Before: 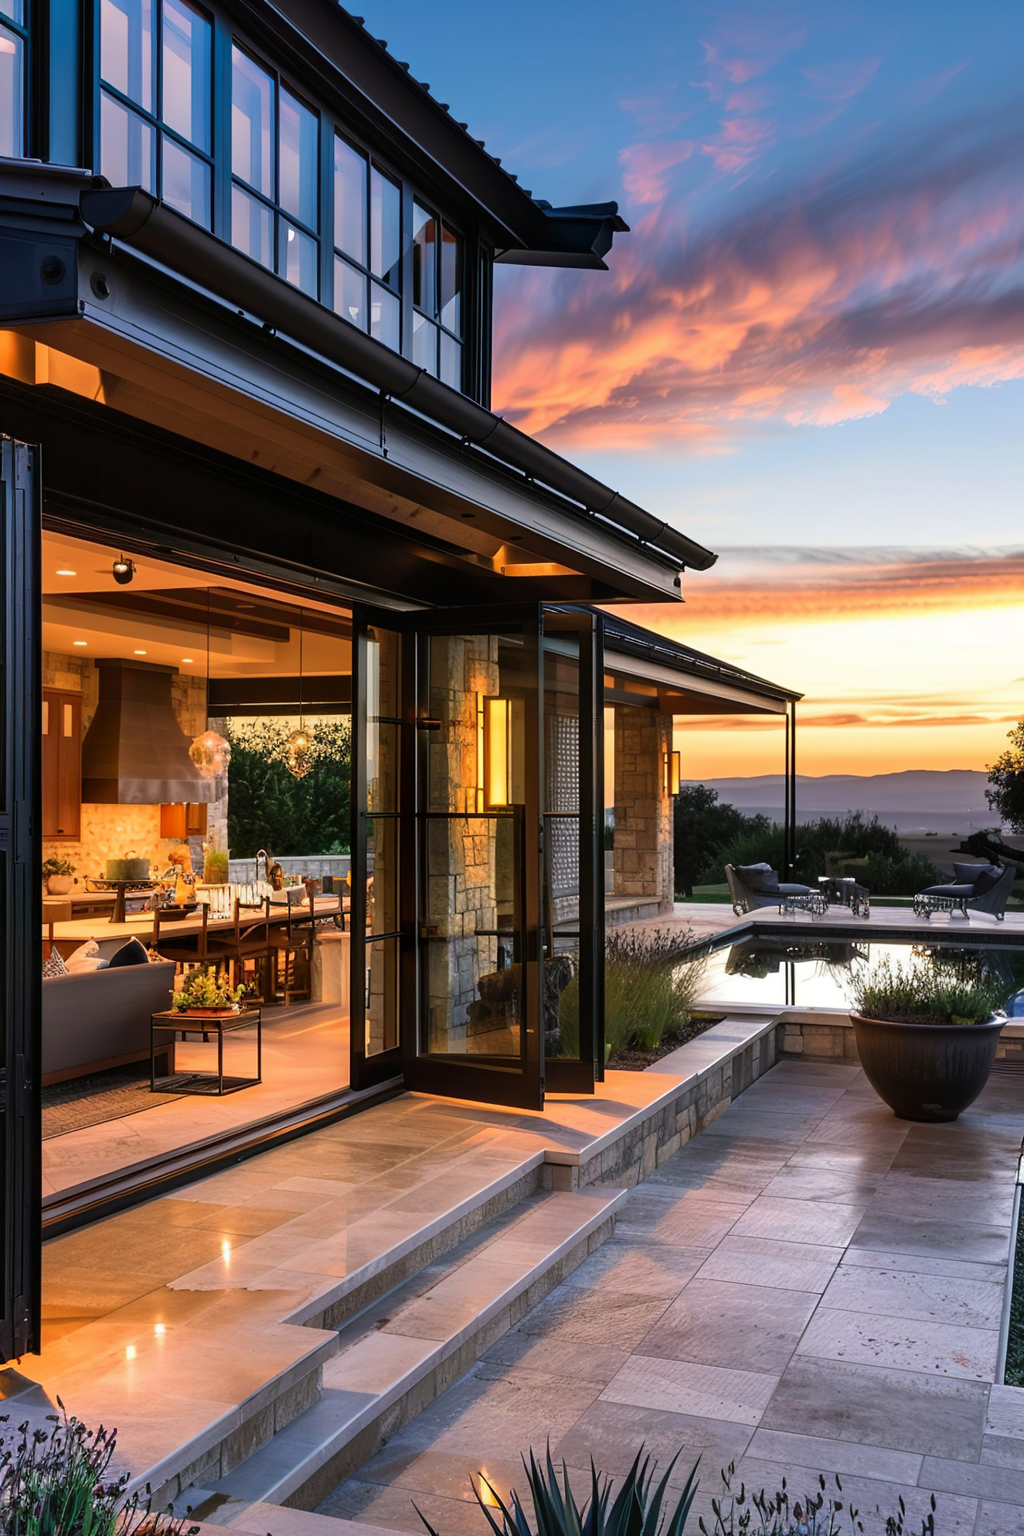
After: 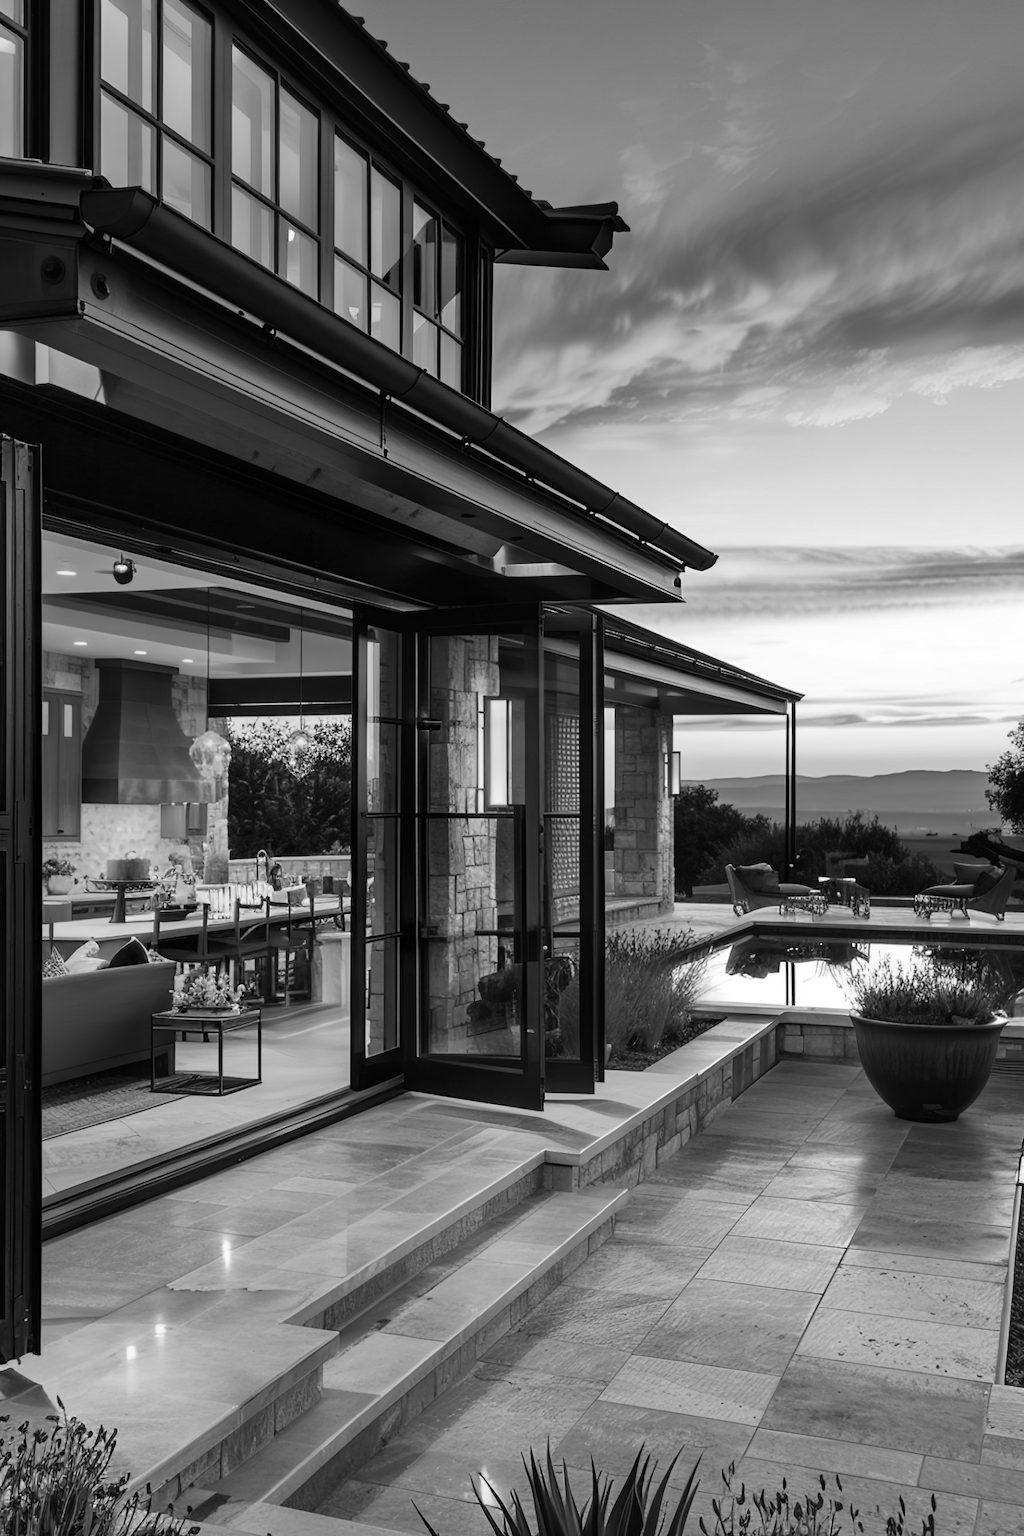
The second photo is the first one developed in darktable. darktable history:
contrast brightness saturation: contrast 0.04, saturation 0.07
monochrome: on, module defaults
